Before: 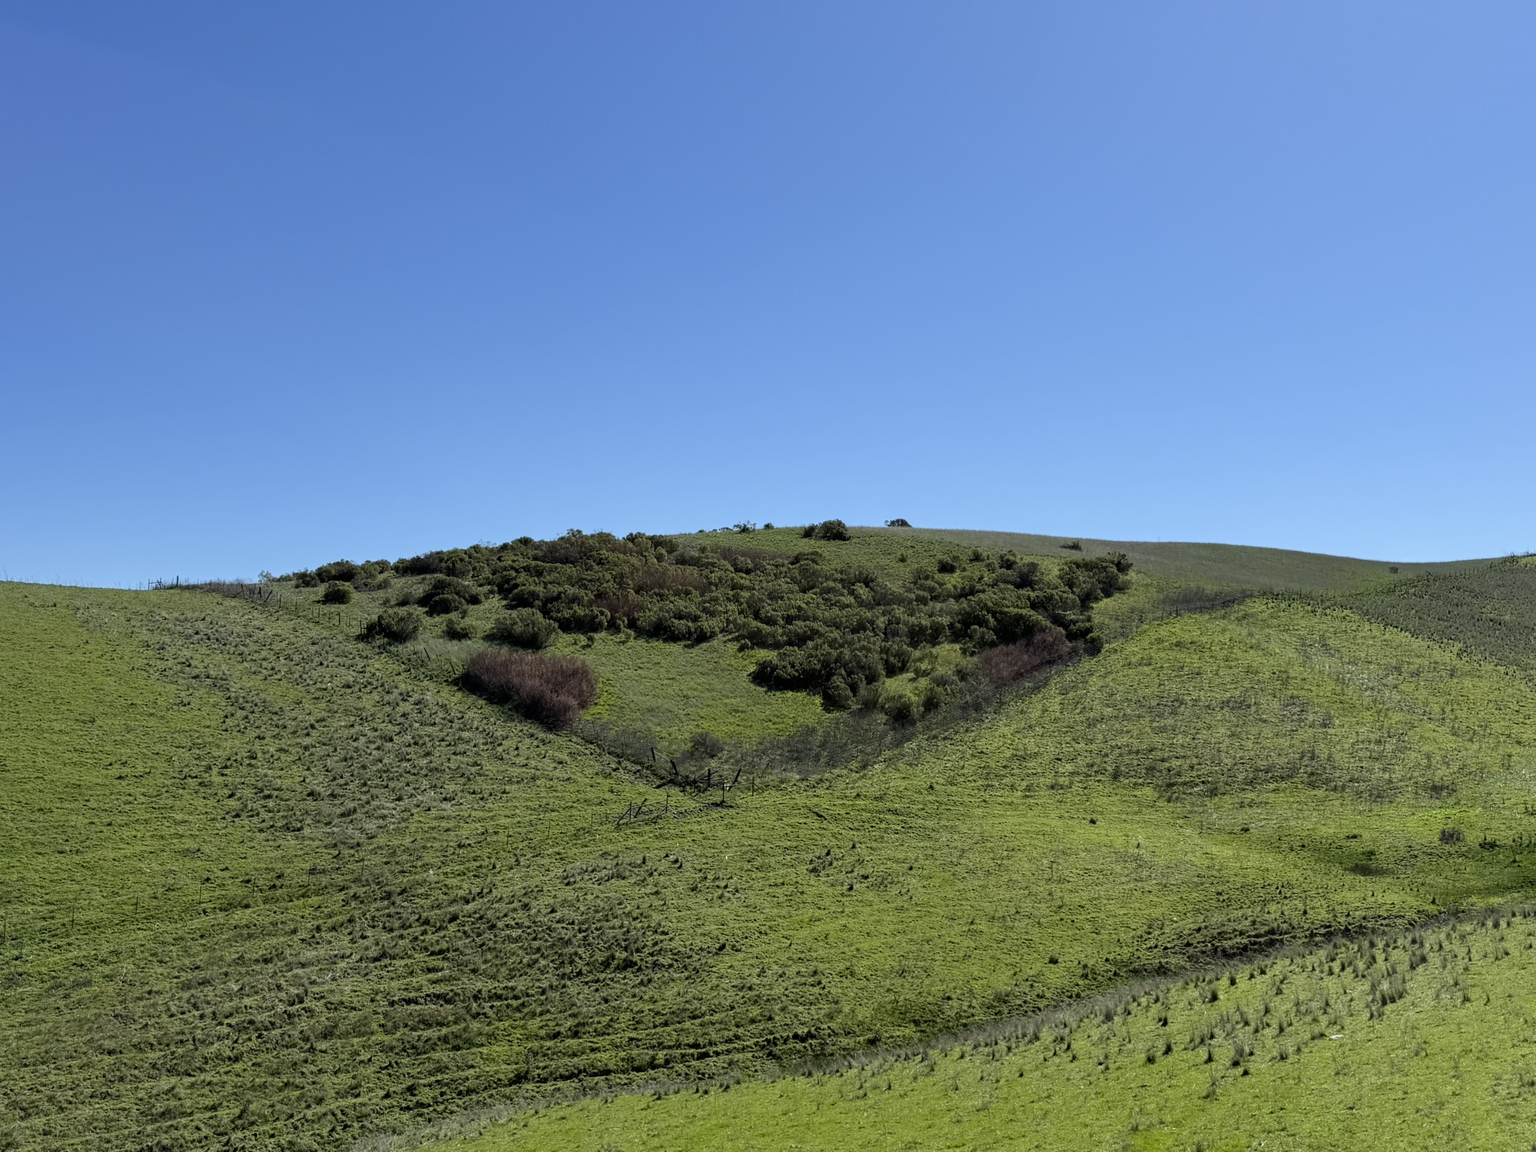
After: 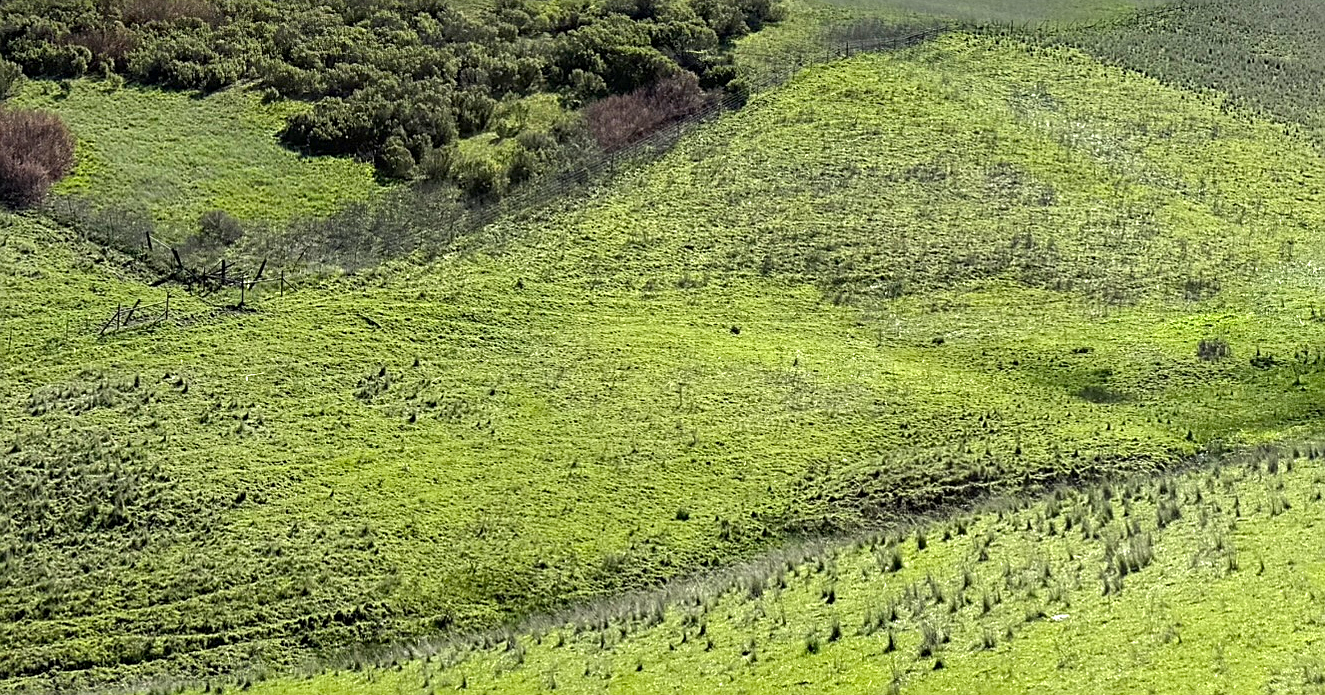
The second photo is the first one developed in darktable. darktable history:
crop and rotate: left 35.298%, top 49.843%, bottom 4.898%
color correction: highlights b* -0.044
sharpen: on, module defaults
exposure: black level correction 0, exposure 1 EV, compensate highlight preservation false
